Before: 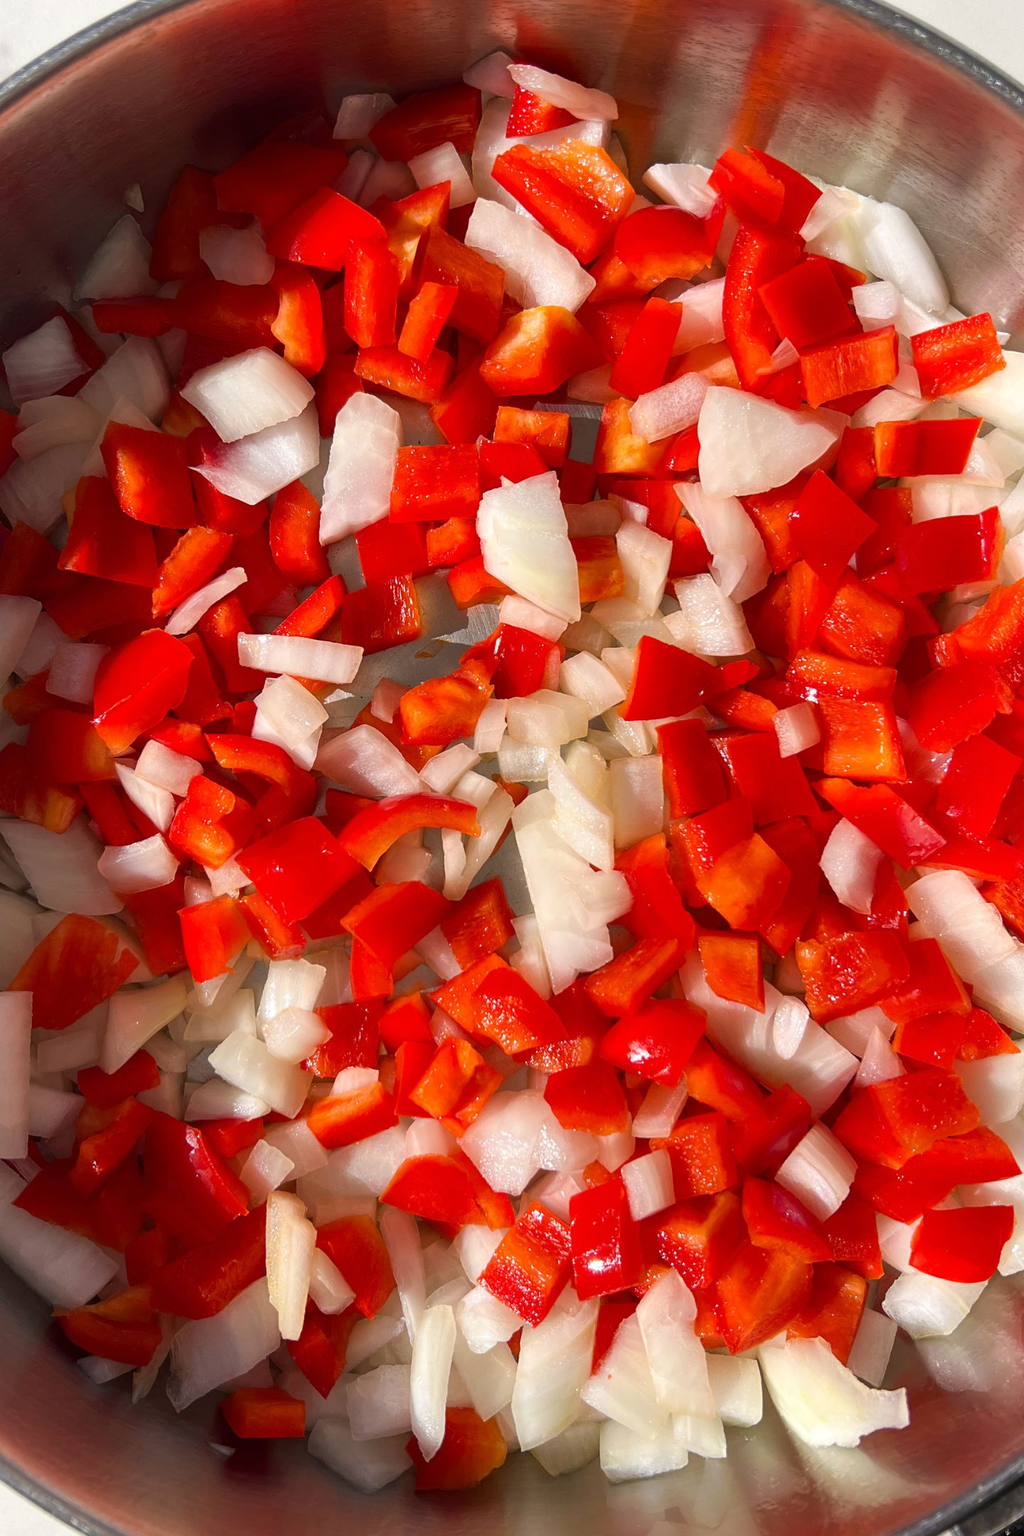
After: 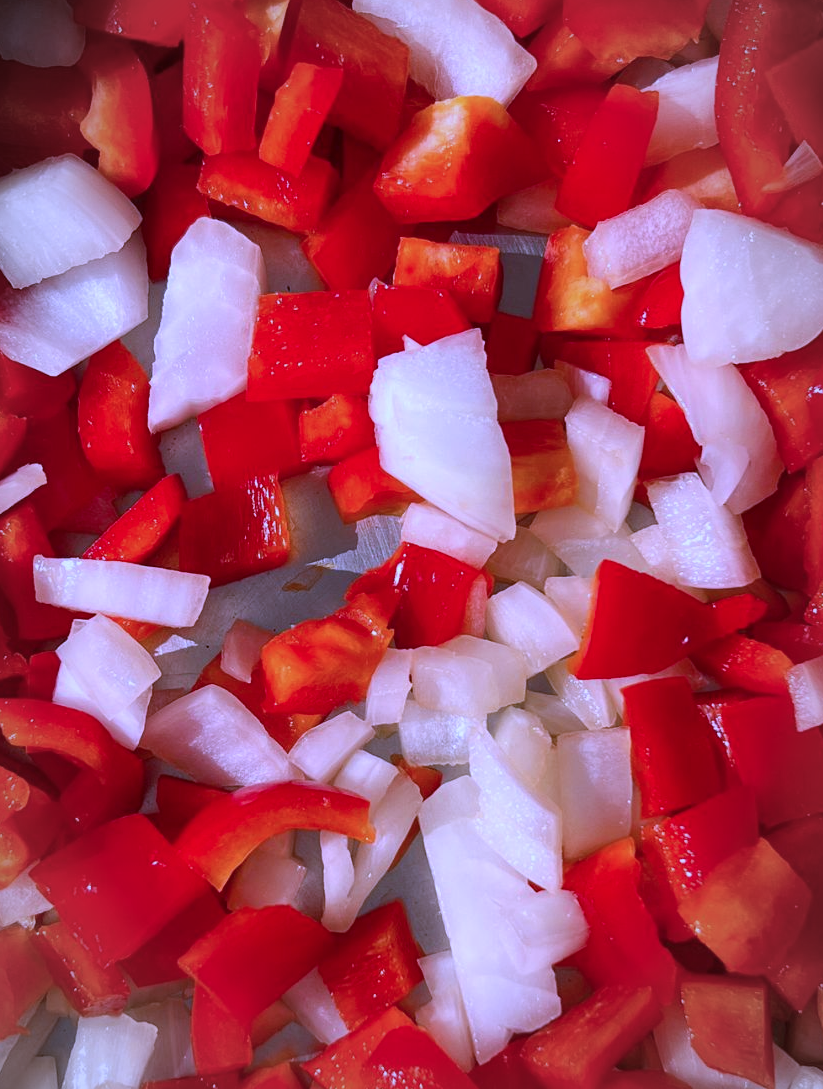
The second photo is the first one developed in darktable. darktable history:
crop: left 20.932%, top 15.471%, right 21.848%, bottom 34.081%
vignetting: fall-off radius 70%, automatic ratio true
white balance: red 0.871, blue 1.249
shadows and highlights: shadows -20, white point adjustment -2, highlights -35
color correction: highlights a* 15.03, highlights b* -25.07
